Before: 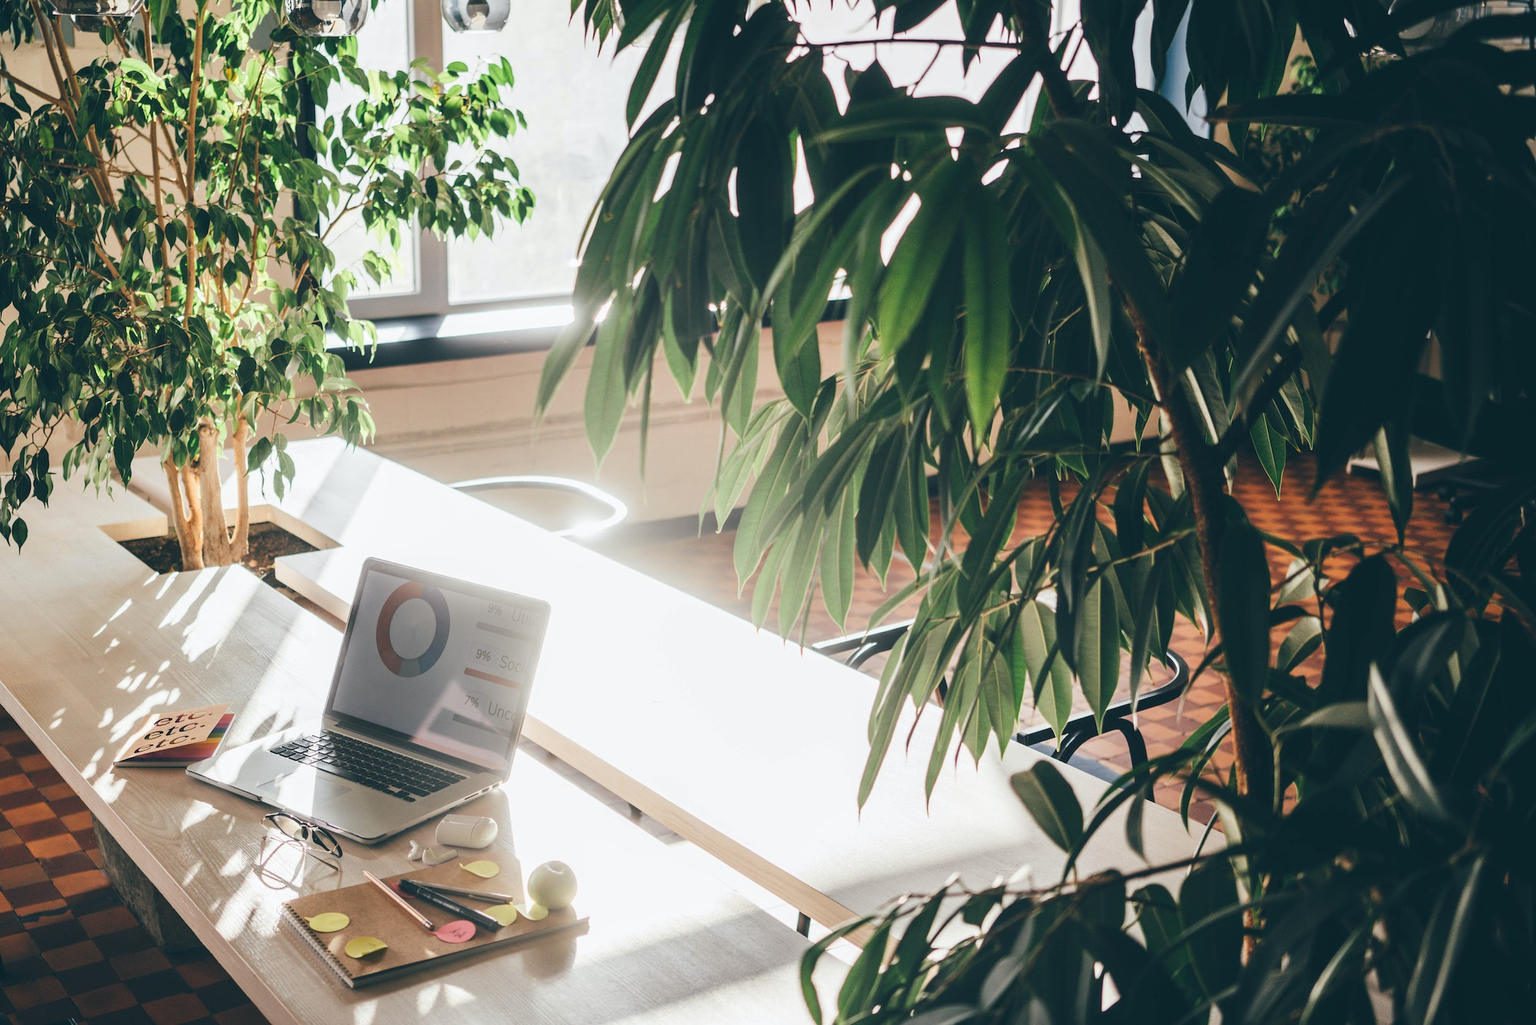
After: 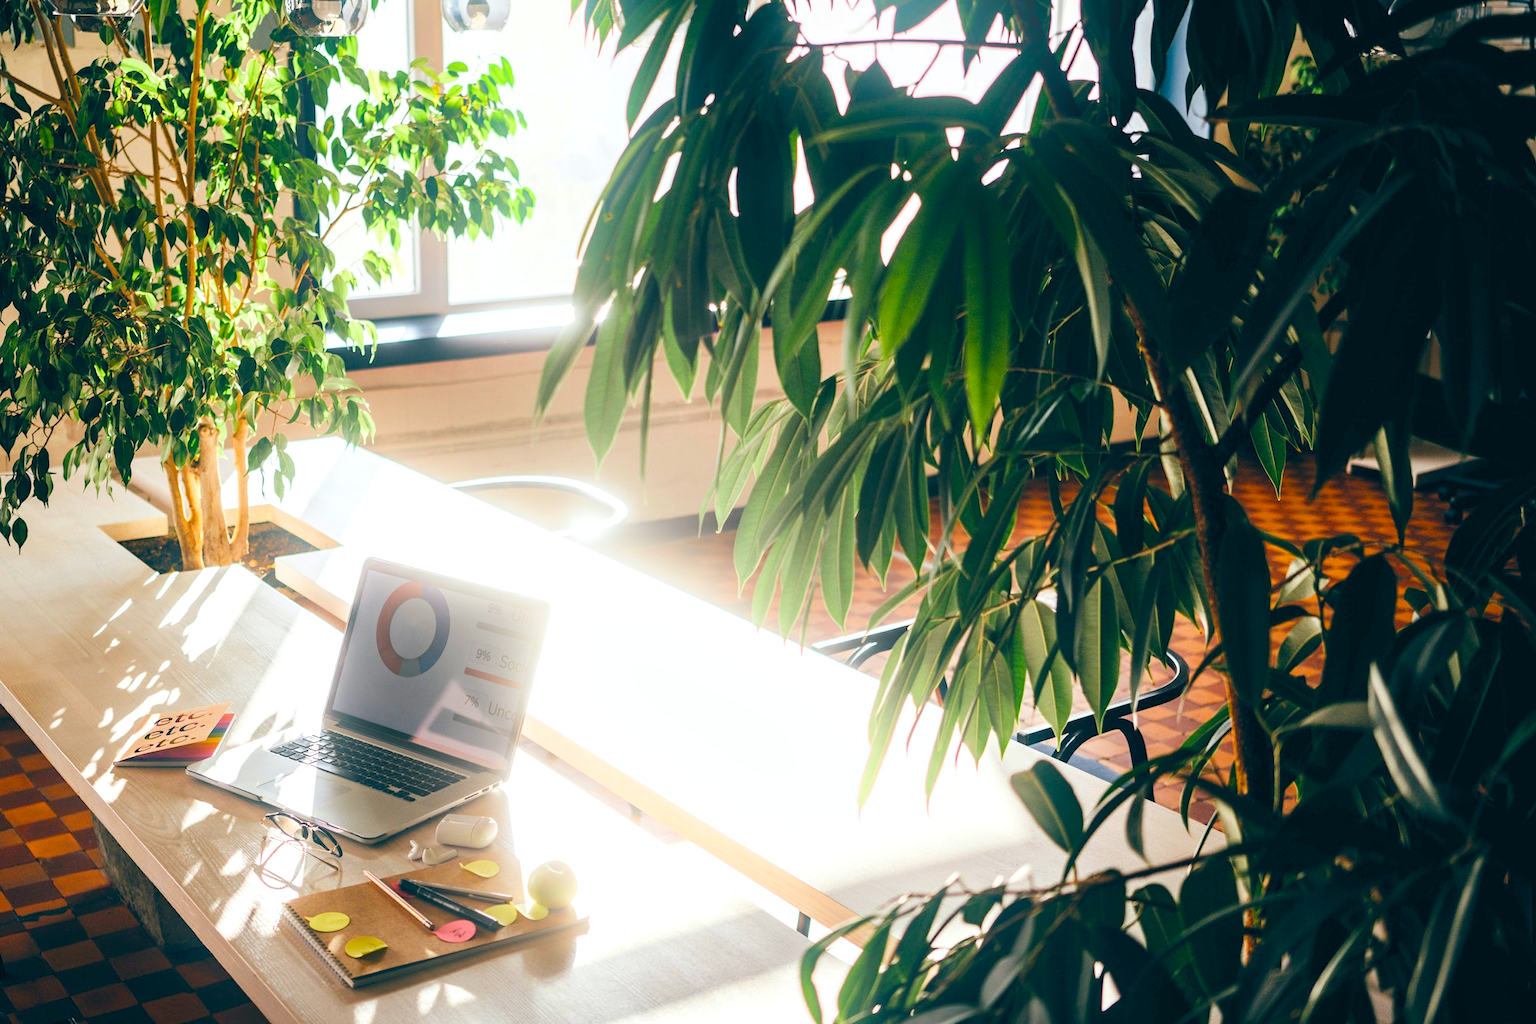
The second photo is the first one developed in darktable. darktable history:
color balance rgb: perceptual saturation grading › global saturation 36%, perceptual brilliance grading › global brilliance 10%, global vibrance 20%
exposure: black level correction 0.009, exposure -0.159 EV, compensate highlight preservation false
bloom: size 13.65%, threshold 98.39%, strength 4.82%
